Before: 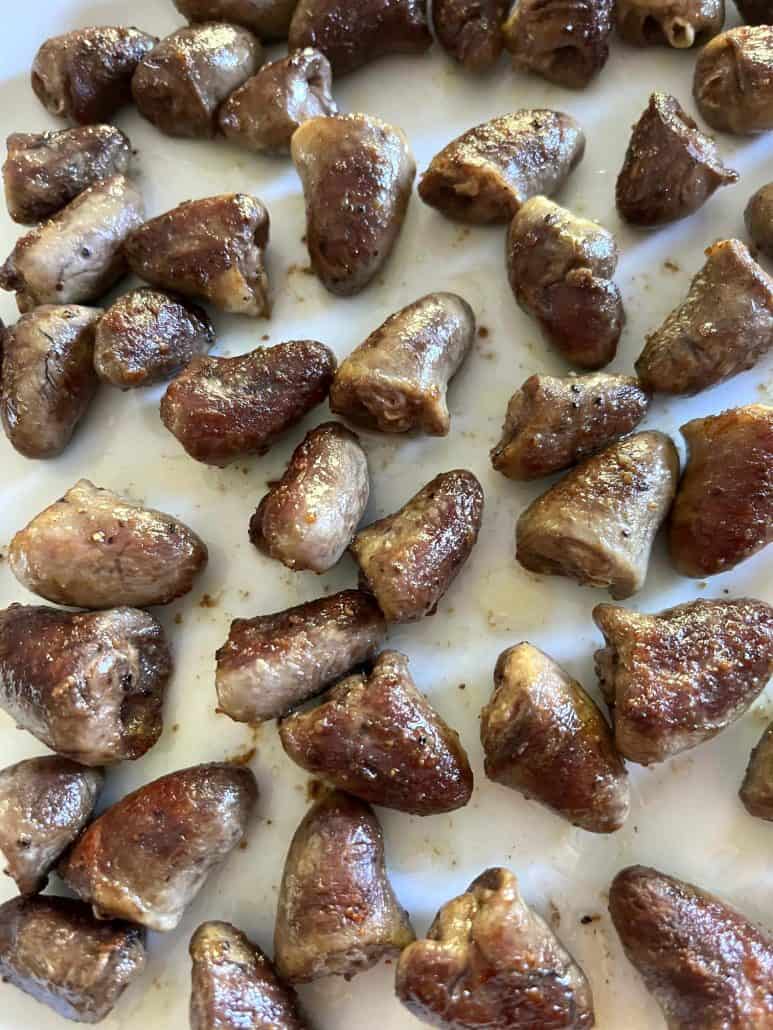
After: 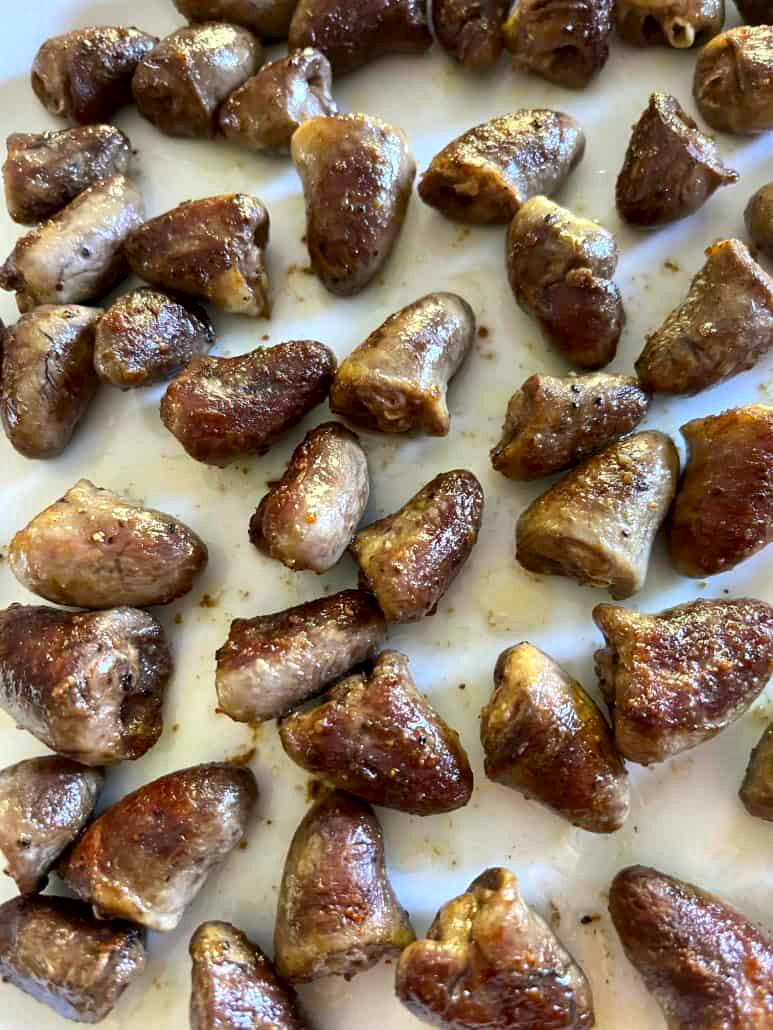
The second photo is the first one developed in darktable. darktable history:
exposure: compensate highlight preservation false
color balance rgb: perceptual saturation grading › global saturation 25%, global vibrance 10%
shadows and highlights: shadows 30.86, highlights 0, soften with gaussian
local contrast: mode bilateral grid, contrast 20, coarseness 50, detail 141%, midtone range 0.2
